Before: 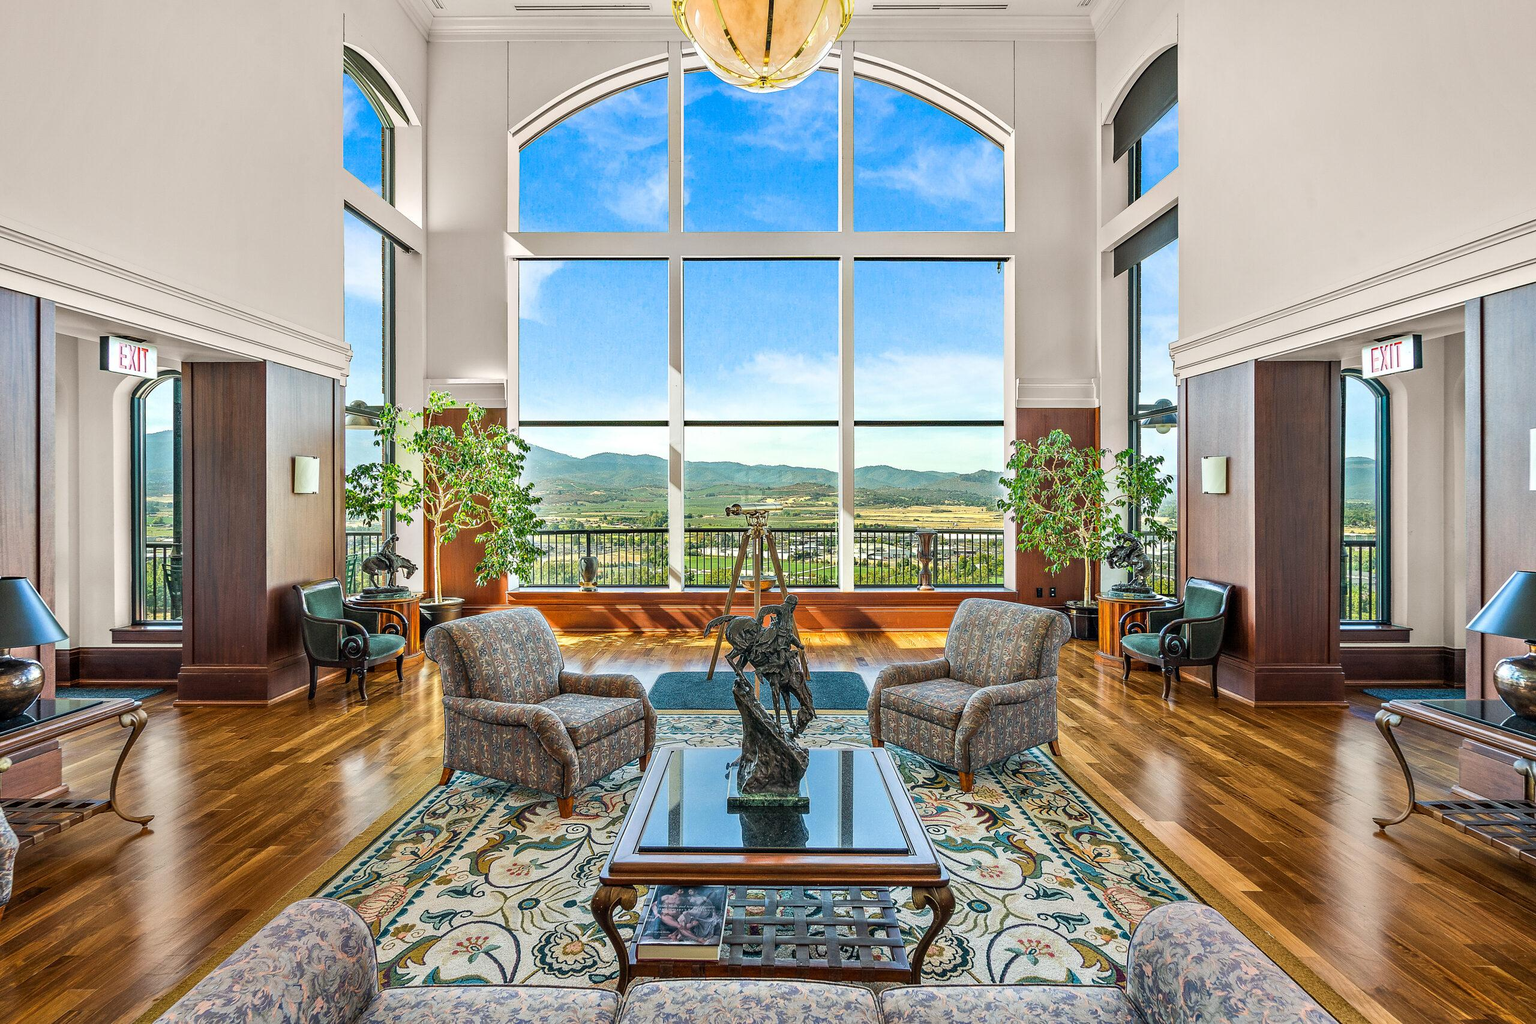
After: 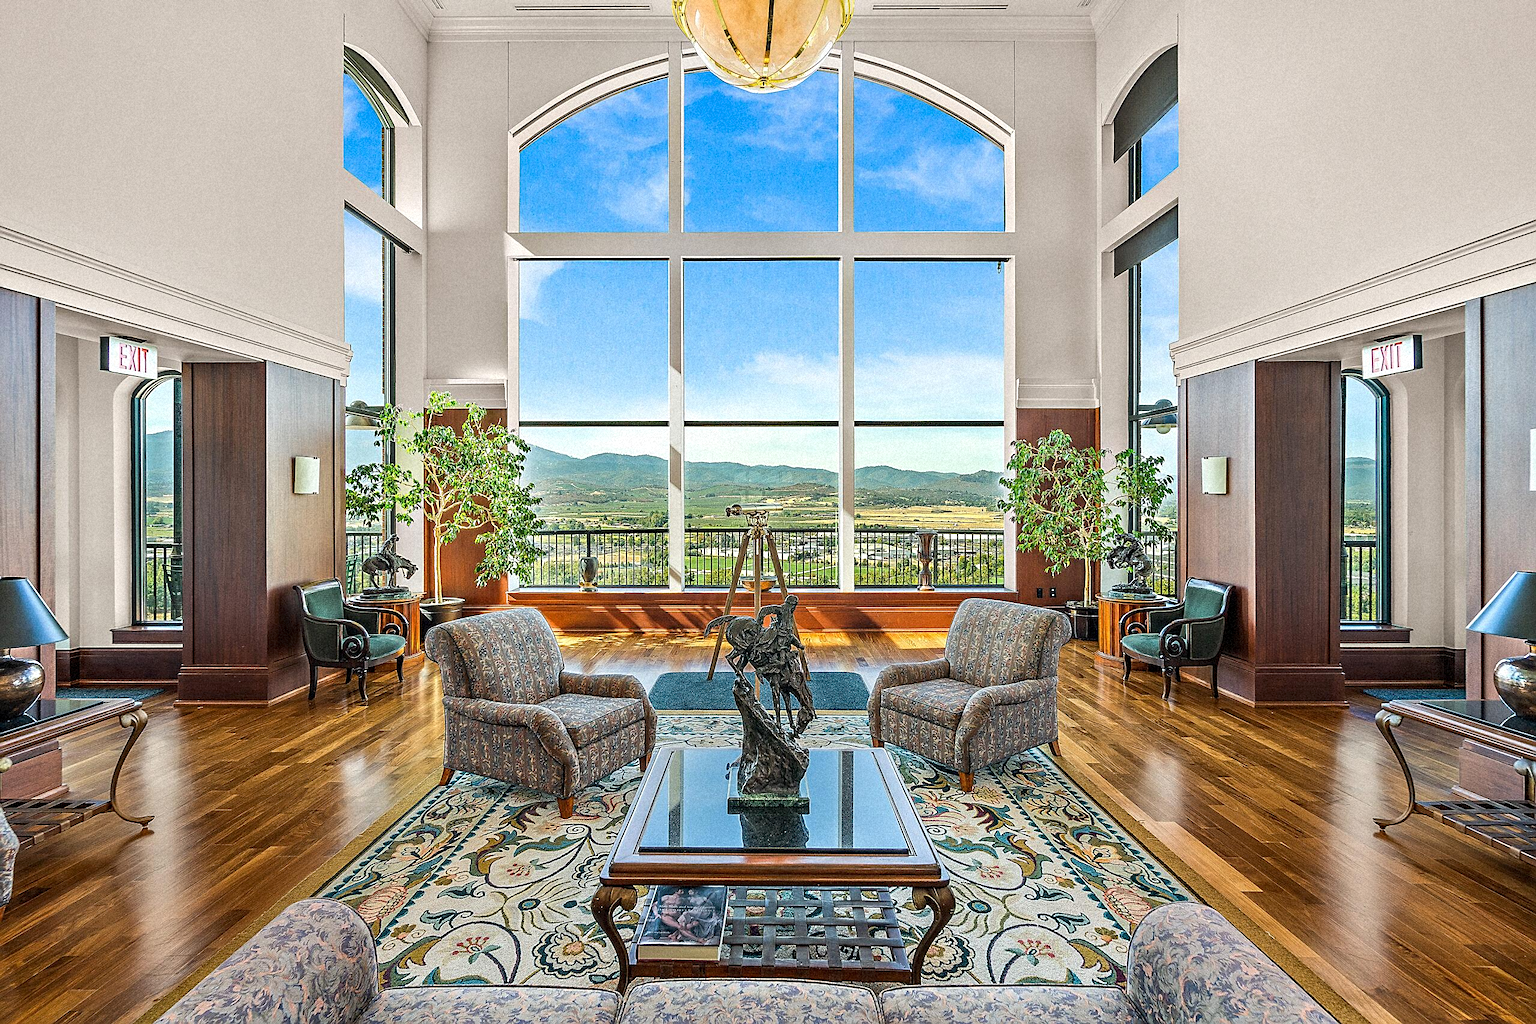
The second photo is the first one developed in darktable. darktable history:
sharpen: on, module defaults
grain: mid-tones bias 0%
